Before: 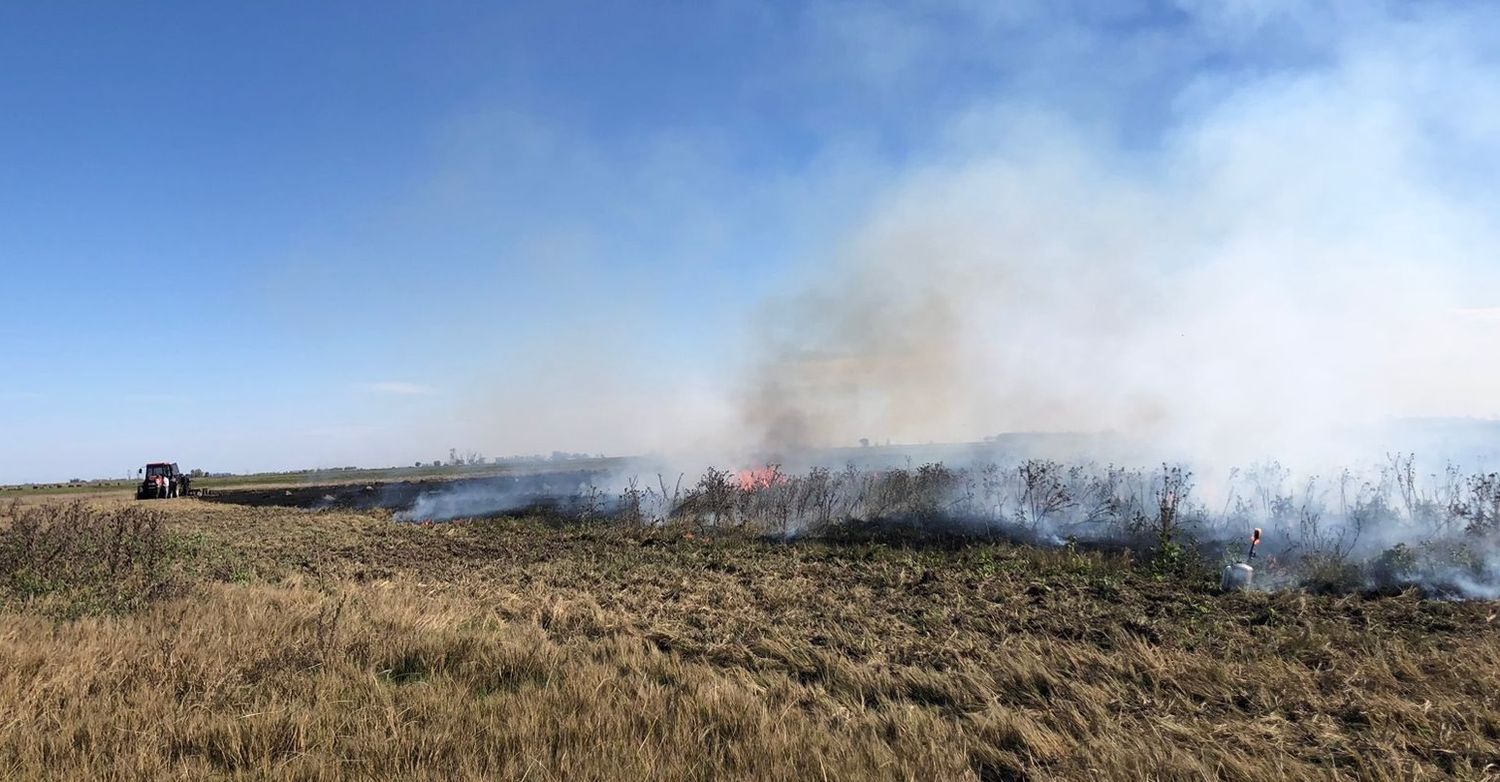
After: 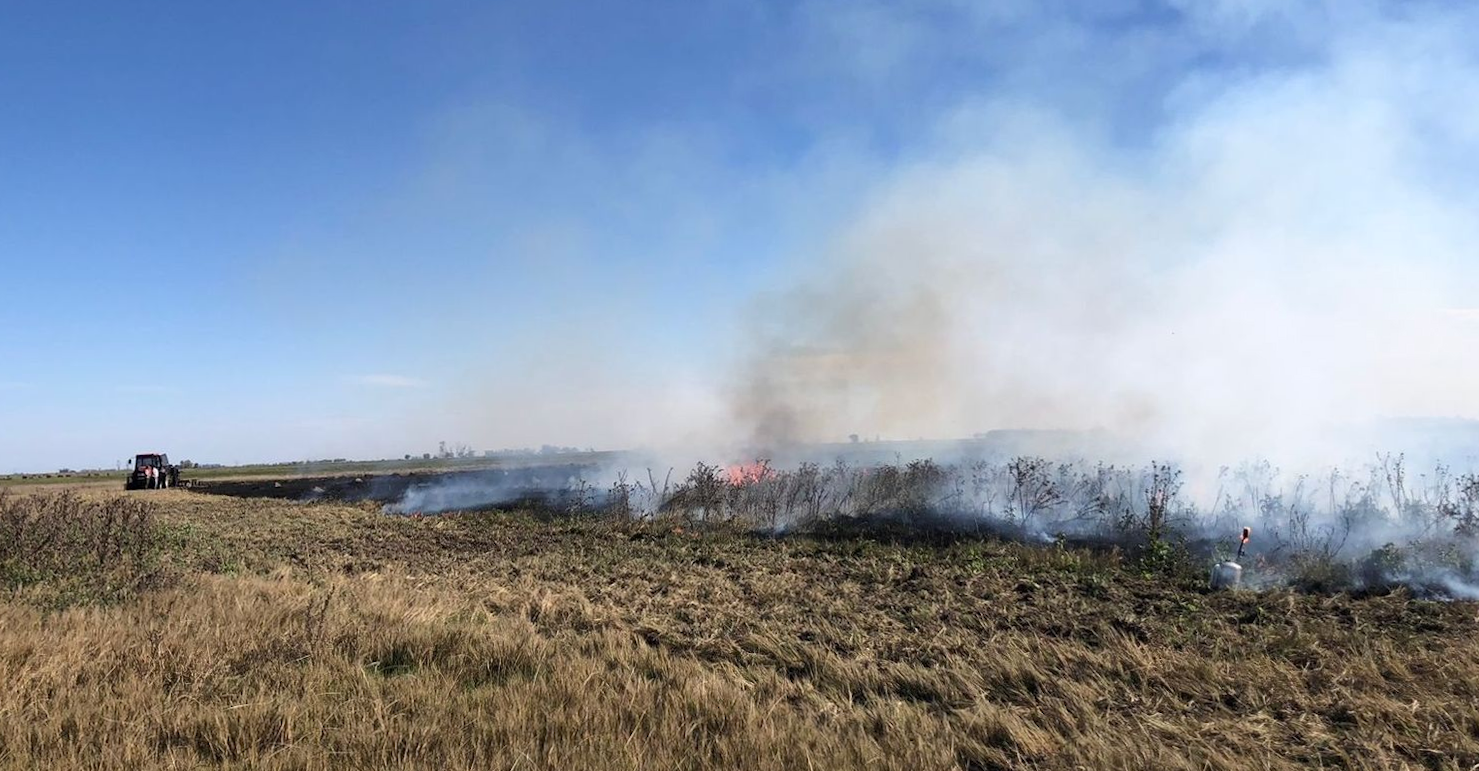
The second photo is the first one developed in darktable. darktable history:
crop and rotate: angle -0.416°
contrast brightness saturation: contrast 0.05
